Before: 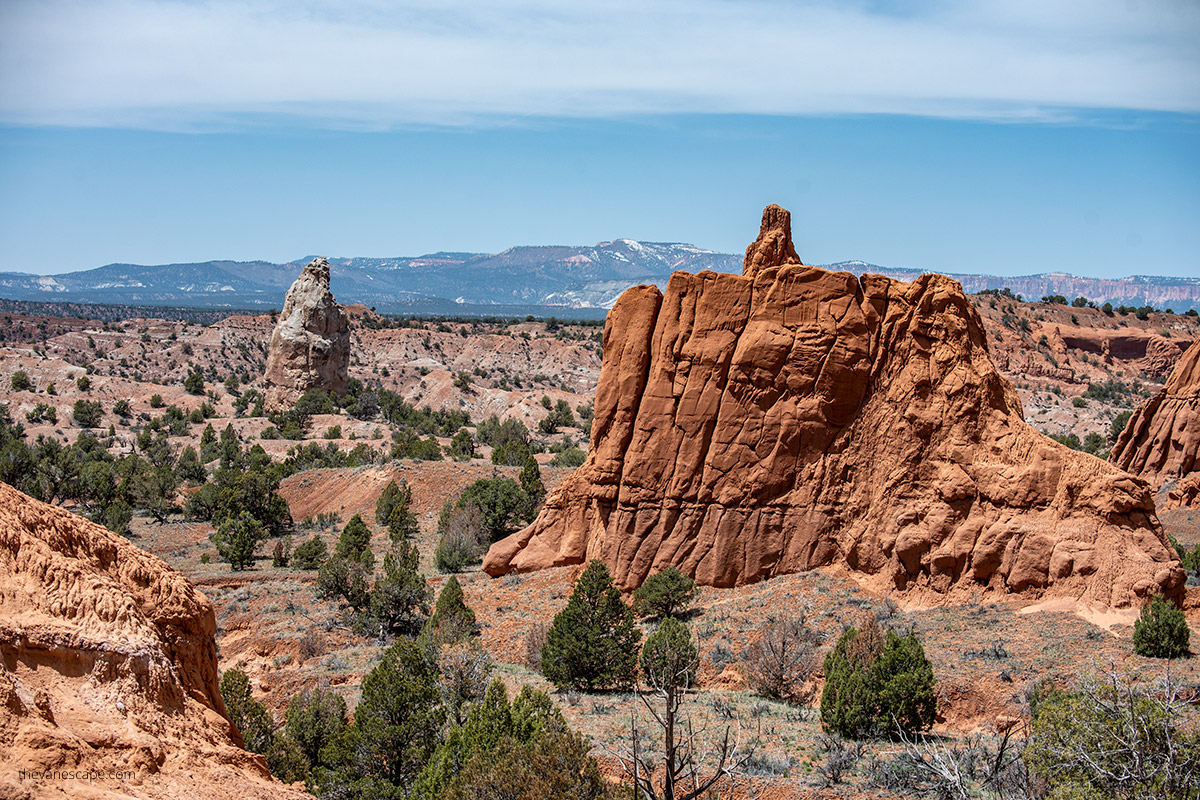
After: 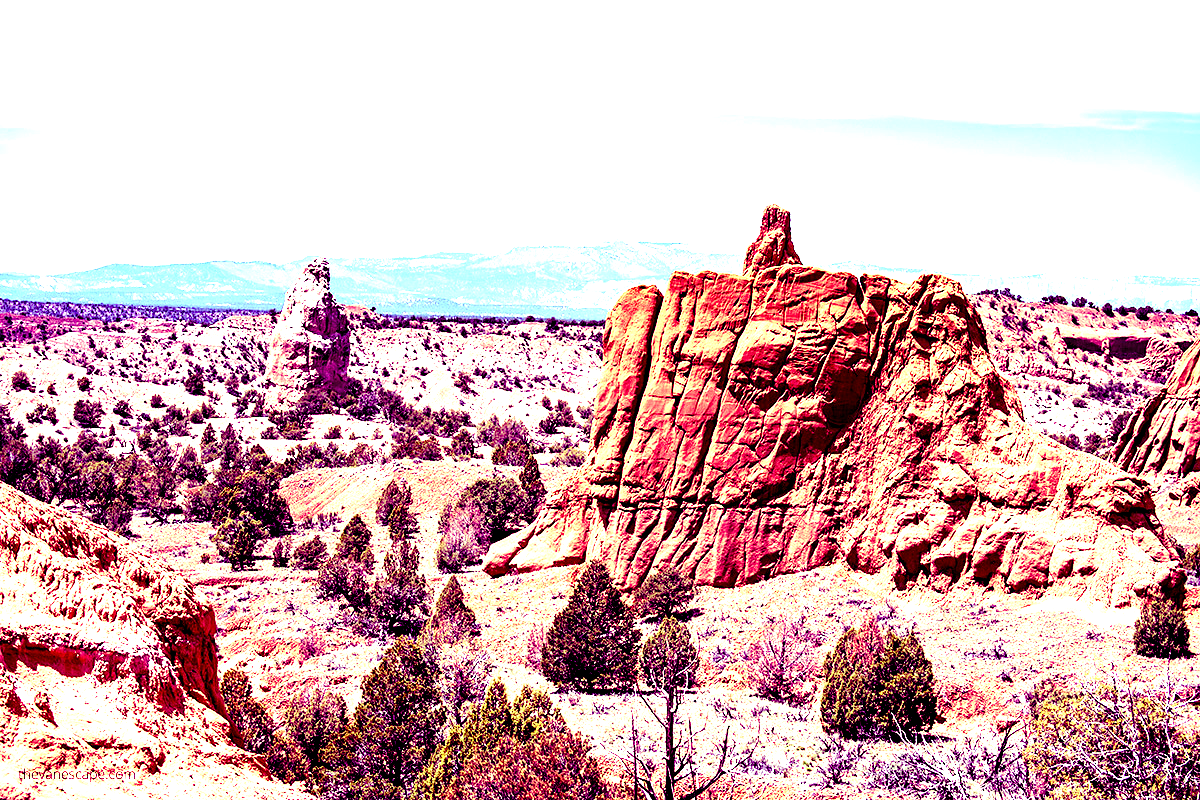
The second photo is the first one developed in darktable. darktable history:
exposure: black level correction 0, exposure 1.675 EV, compensate exposure bias true, compensate highlight preservation false
color balance: mode lift, gamma, gain (sRGB), lift [1, 1, 0.101, 1]
color balance rgb: shadows lift › chroma 3%, shadows lift › hue 280.8°, power › hue 330°, highlights gain › chroma 3%, highlights gain › hue 75.6°, global offset › luminance -1%, perceptual saturation grading › global saturation 20%, perceptual saturation grading › highlights -25%, perceptual saturation grading › shadows 50%, global vibrance 20%
tone equalizer: -8 EV -0.75 EV, -7 EV -0.7 EV, -6 EV -0.6 EV, -5 EV -0.4 EV, -3 EV 0.4 EV, -2 EV 0.6 EV, -1 EV 0.7 EV, +0 EV 0.75 EV, edges refinement/feathering 500, mask exposure compensation -1.57 EV, preserve details no
